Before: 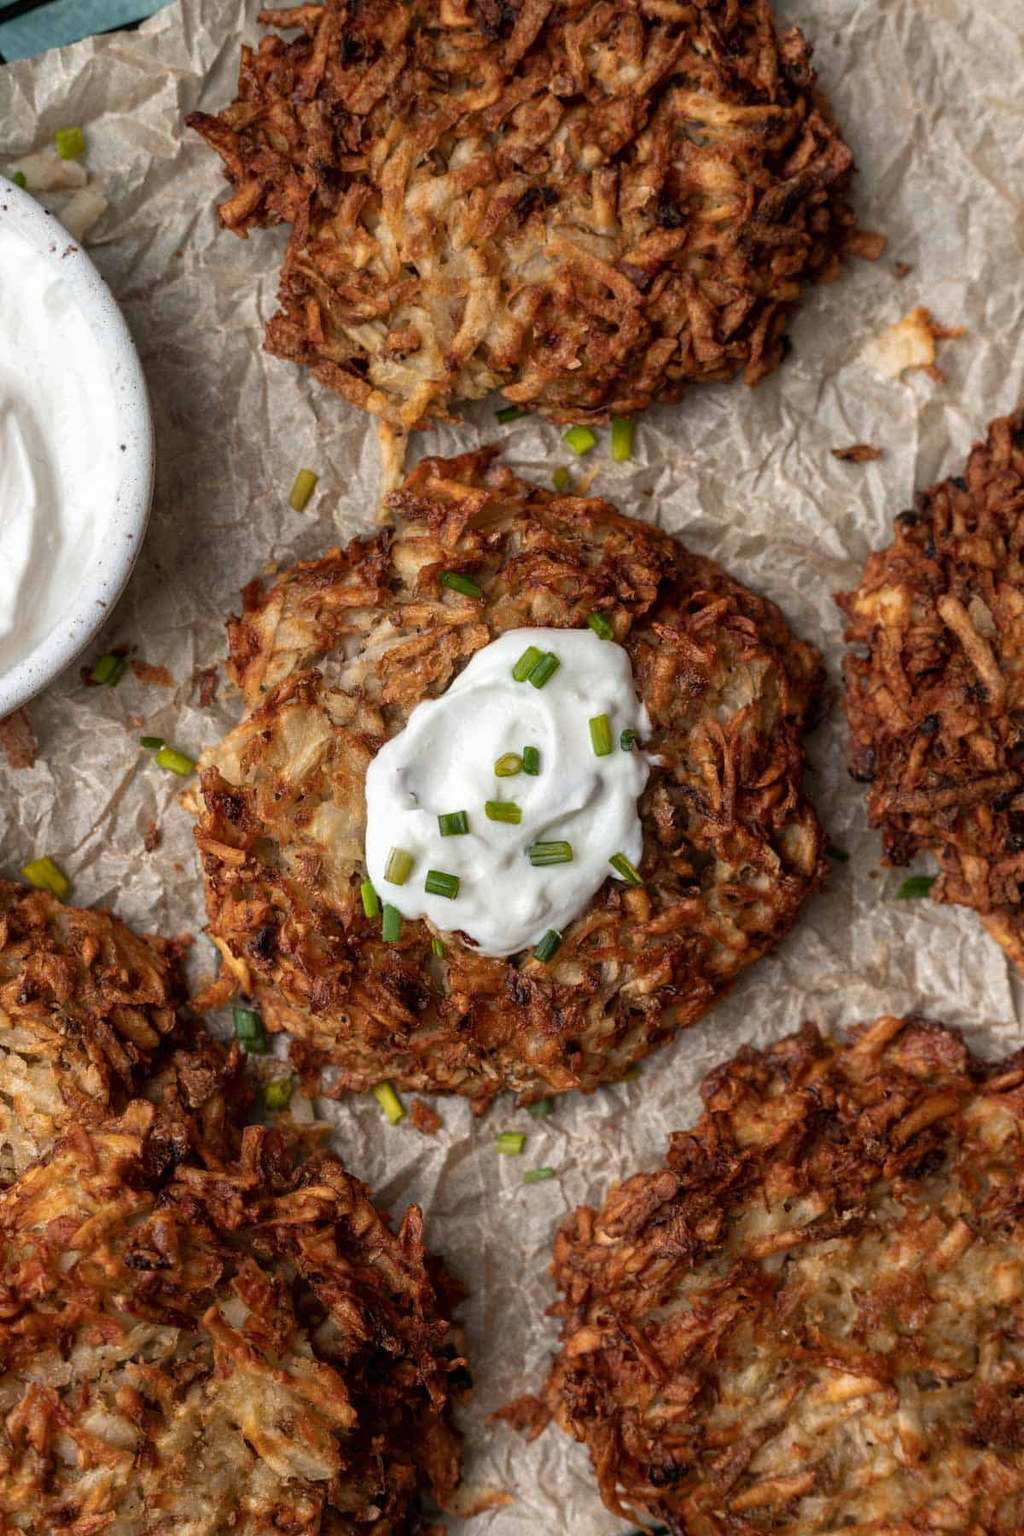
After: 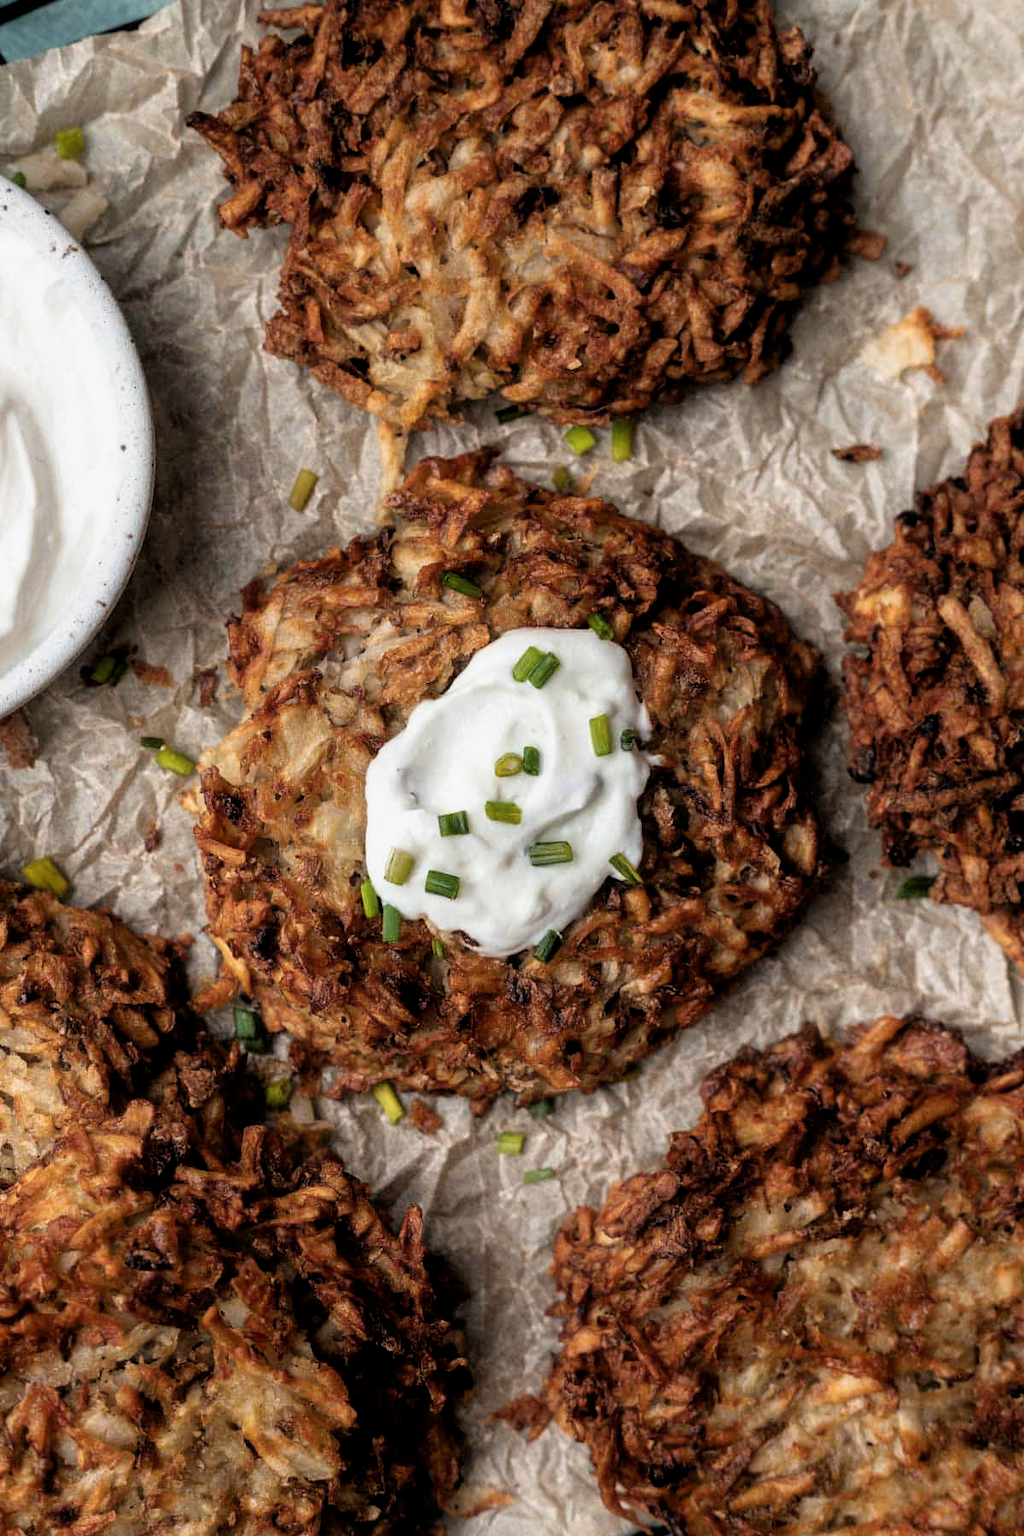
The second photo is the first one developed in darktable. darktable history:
filmic rgb: black relative exposure -4.9 EV, white relative exposure 2.83 EV, threshold 3 EV, hardness 3.7, enable highlight reconstruction true
haze removal: strength -0.082, distance 0.355, compatibility mode true, adaptive false
